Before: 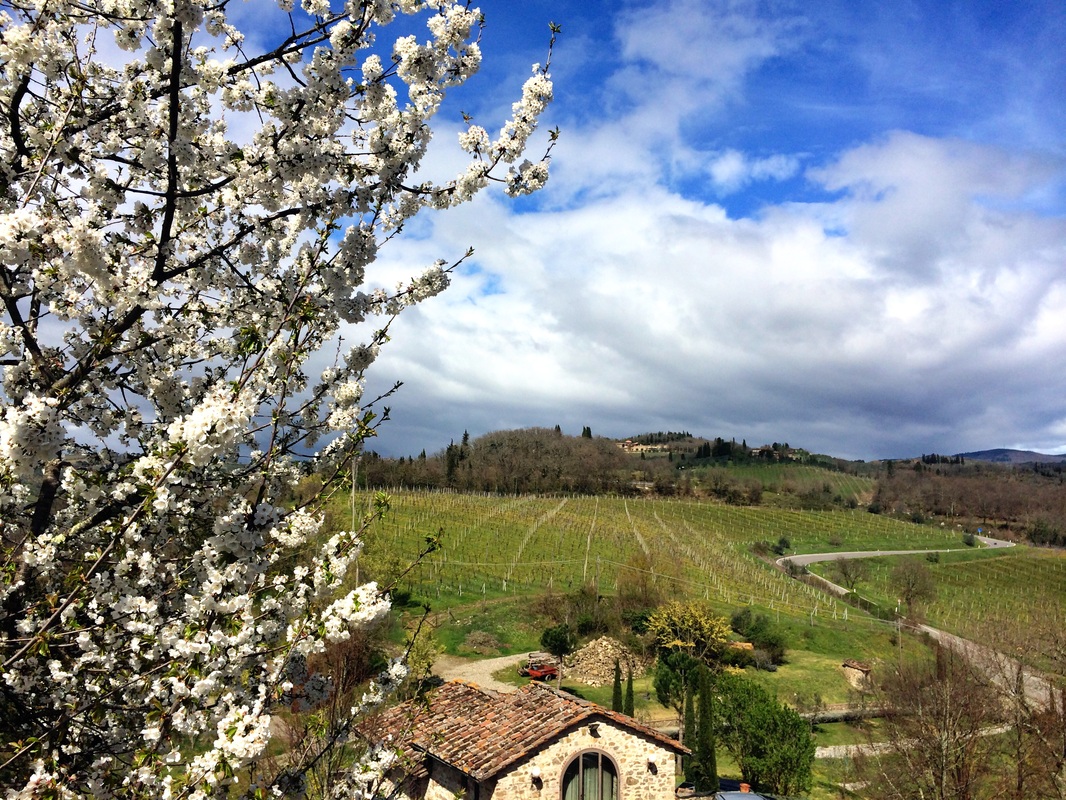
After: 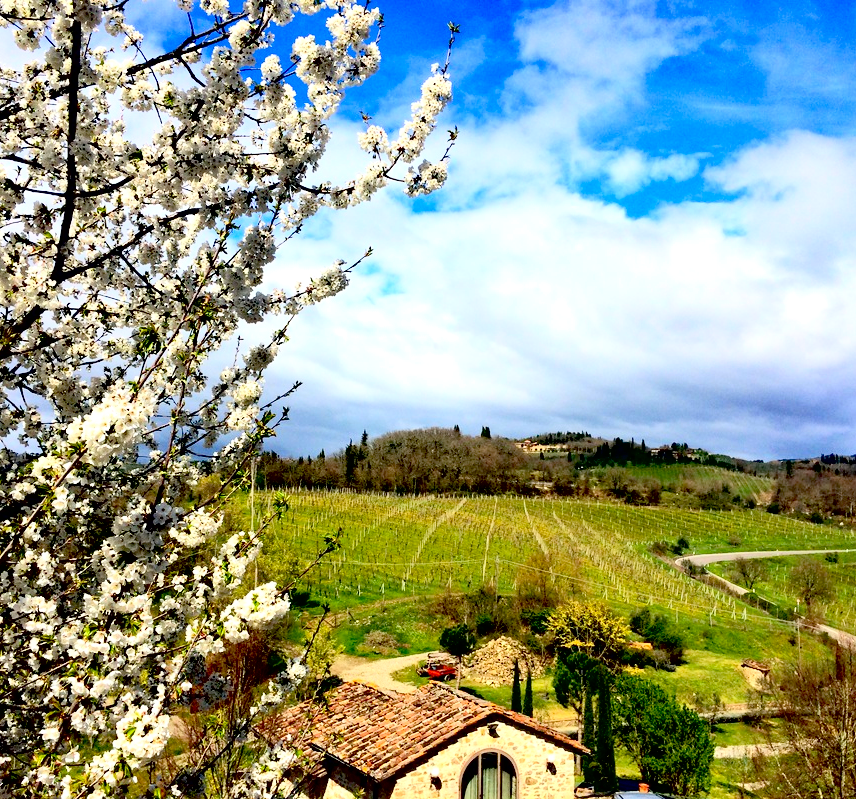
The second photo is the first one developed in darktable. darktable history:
crop and rotate: left 9.54%, right 10.129%
contrast brightness saturation: contrast 0.244, brightness 0.244, saturation 0.382
exposure: black level correction 0.024, exposure 0.185 EV, compensate highlight preservation false
